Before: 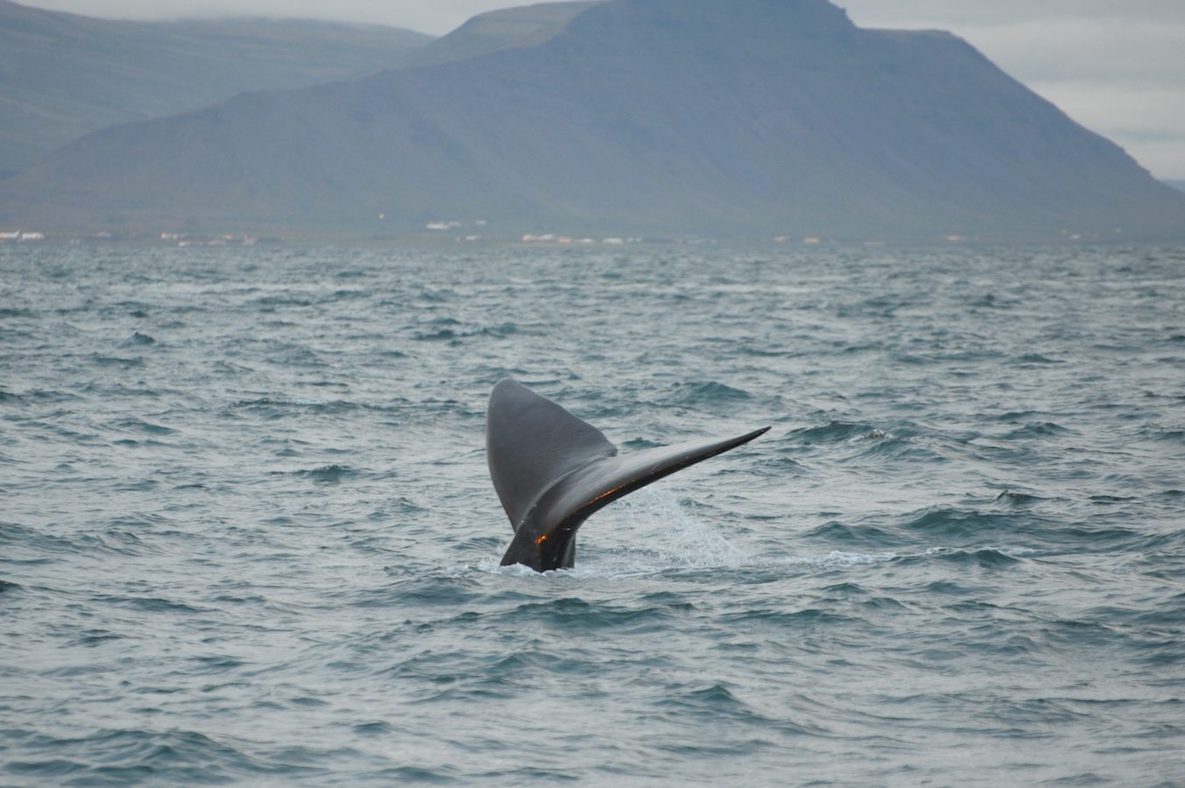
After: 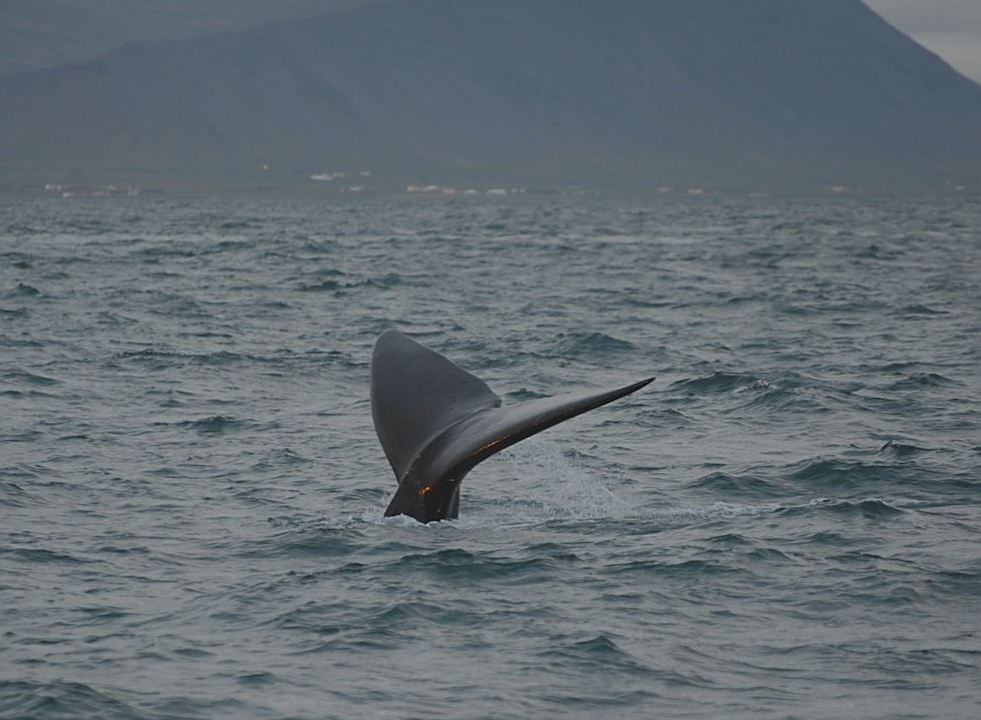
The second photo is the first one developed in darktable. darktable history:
exposure: black level correction -0.016, exposure -1.024 EV, compensate highlight preservation false
crop: left 9.835%, top 6.295%, right 7.317%, bottom 2.304%
sharpen: on, module defaults
